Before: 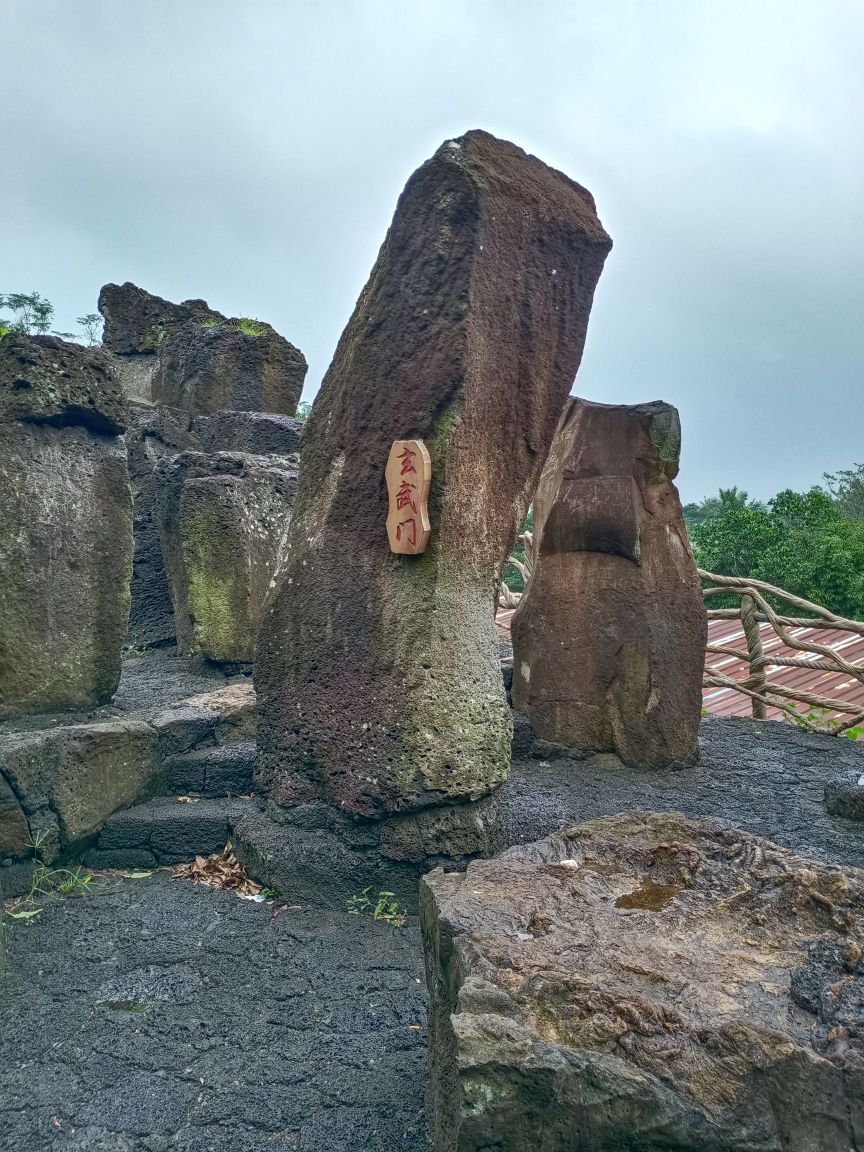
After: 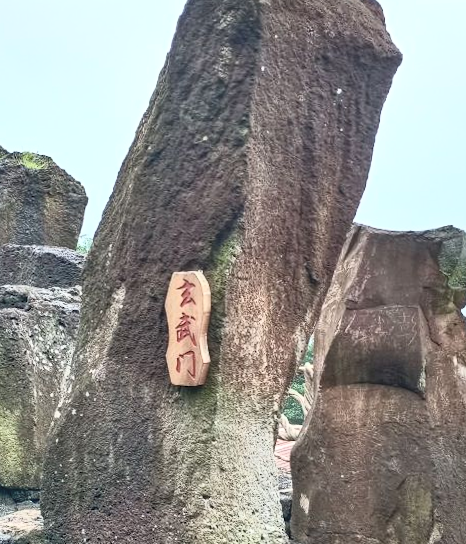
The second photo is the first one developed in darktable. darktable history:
rotate and perspective: rotation 0.062°, lens shift (vertical) 0.115, lens shift (horizontal) -0.133, crop left 0.047, crop right 0.94, crop top 0.061, crop bottom 0.94
crop: left 20.932%, top 15.471%, right 21.848%, bottom 34.081%
contrast brightness saturation: contrast 0.43, brightness 0.56, saturation -0.19
